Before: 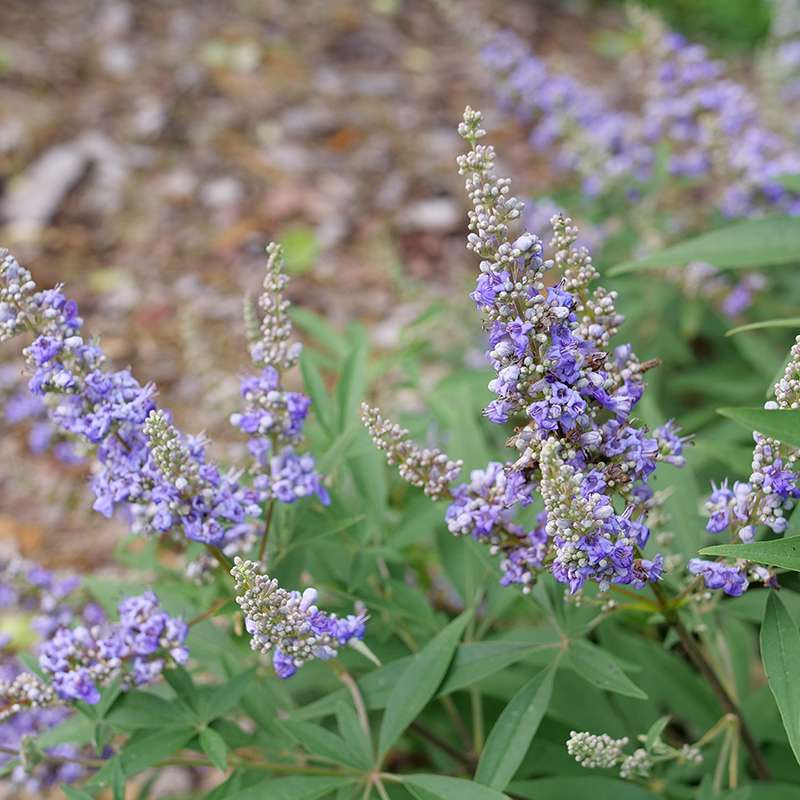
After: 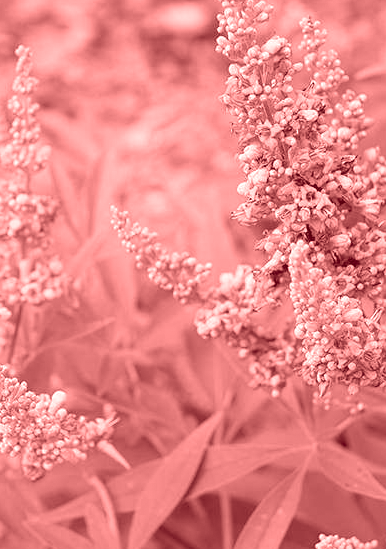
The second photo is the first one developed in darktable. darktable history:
grain: coarseness 0.81 ISO, strength 1.34%, mid-tones bias 0%
white balance: red 0.98, blue 1.034
crop: left 31.379%, top 24.658%, right 20.326%, bottom 6.628%
colorize: saturation 60%, source mix 100%
